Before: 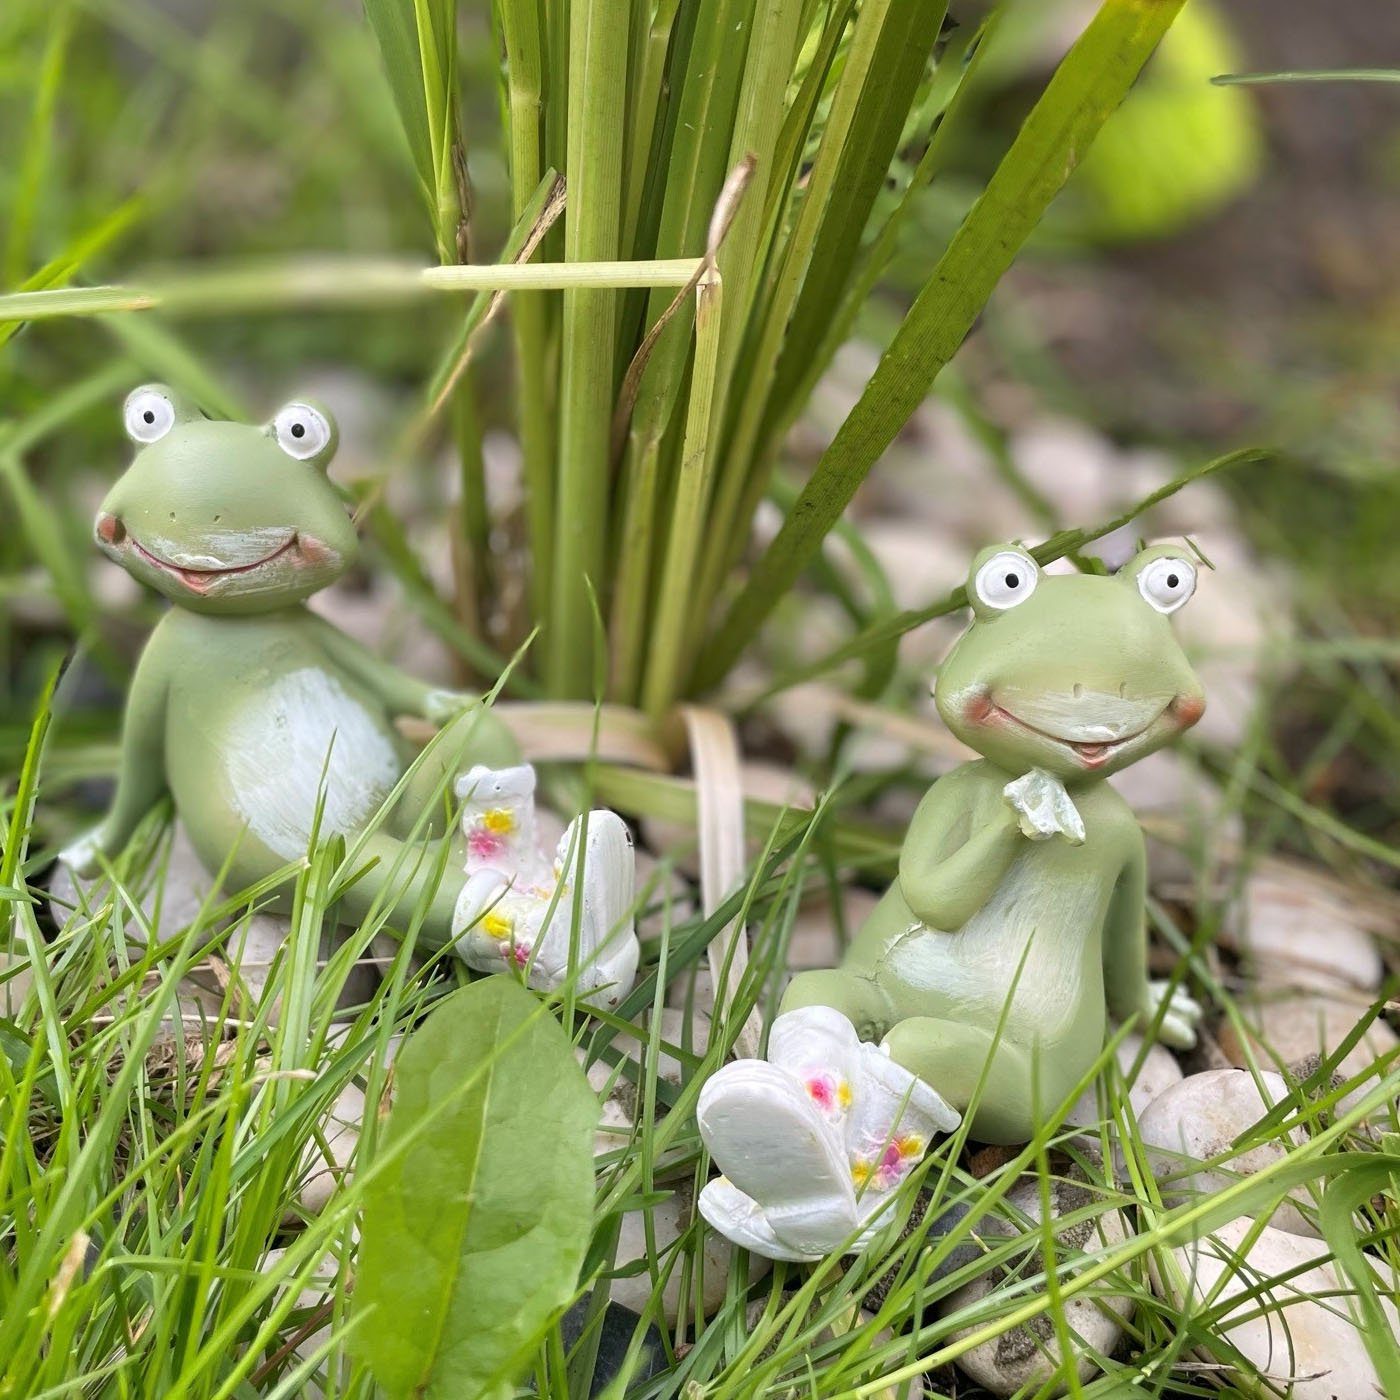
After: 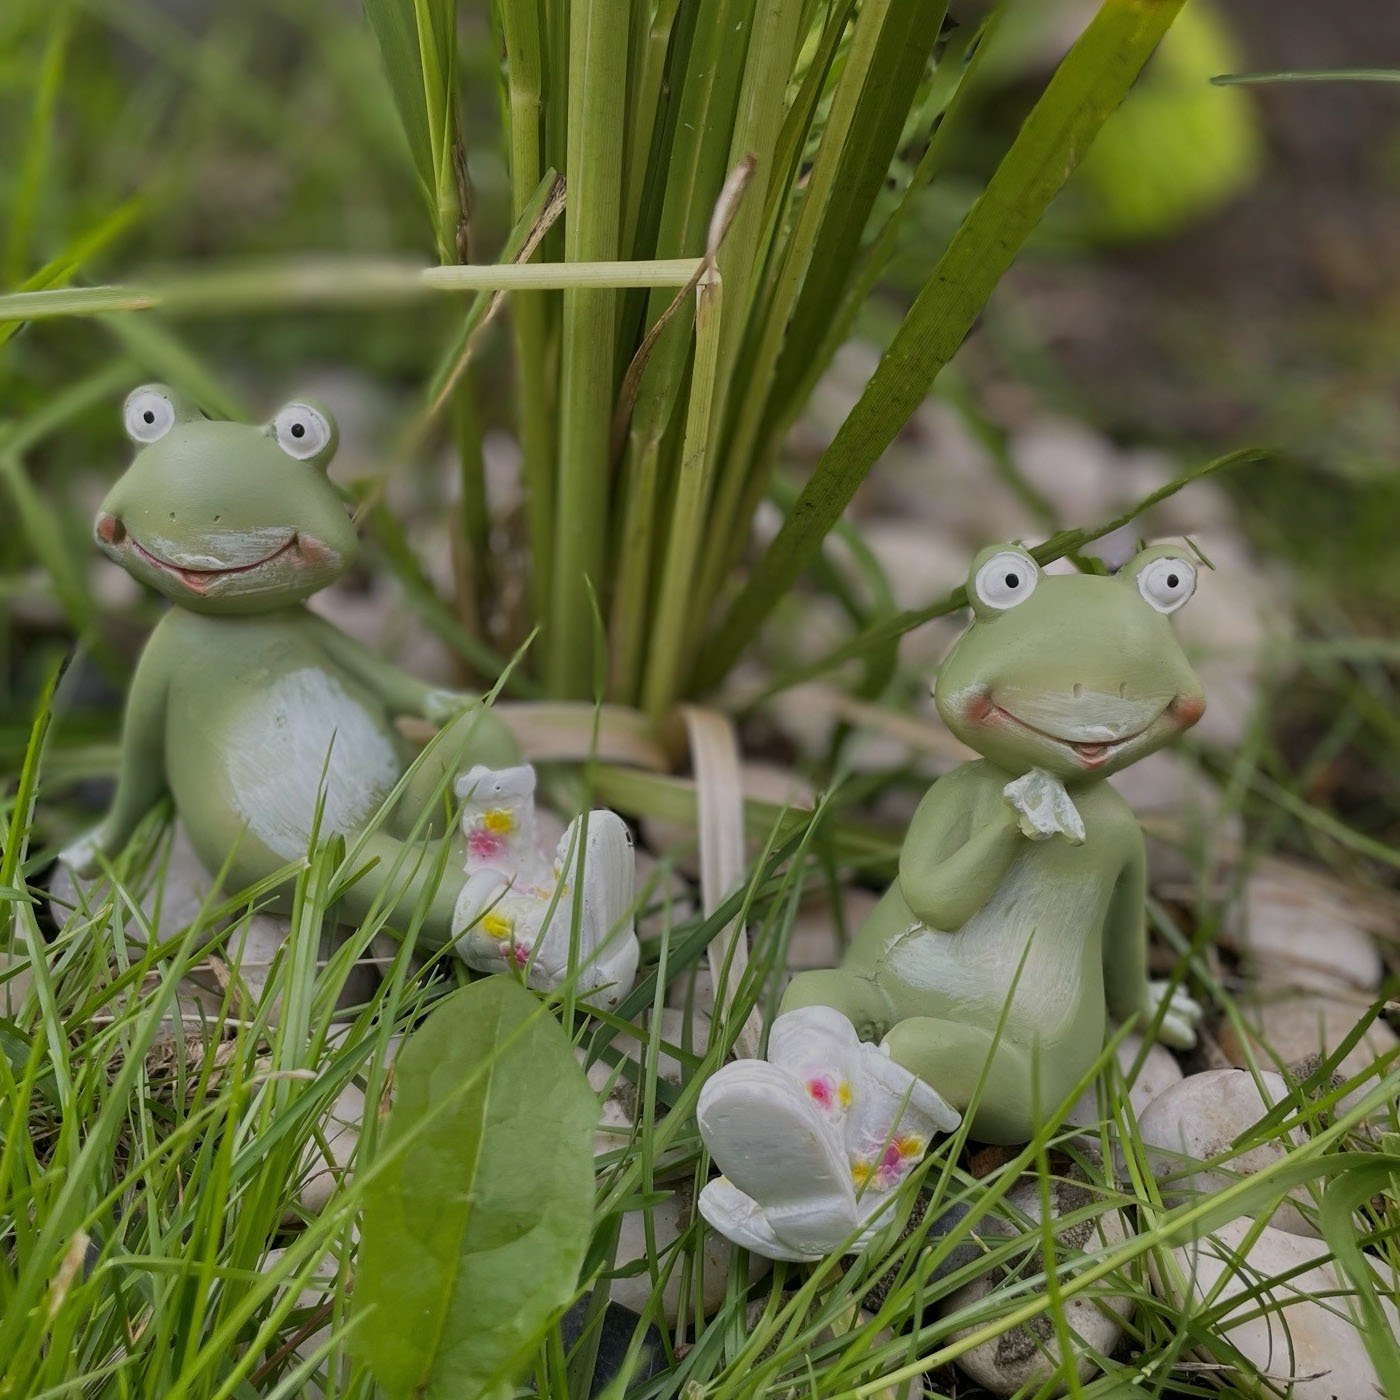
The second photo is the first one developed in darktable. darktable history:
exposure: exposure -0.935 EV, compensate highlight preservation false
